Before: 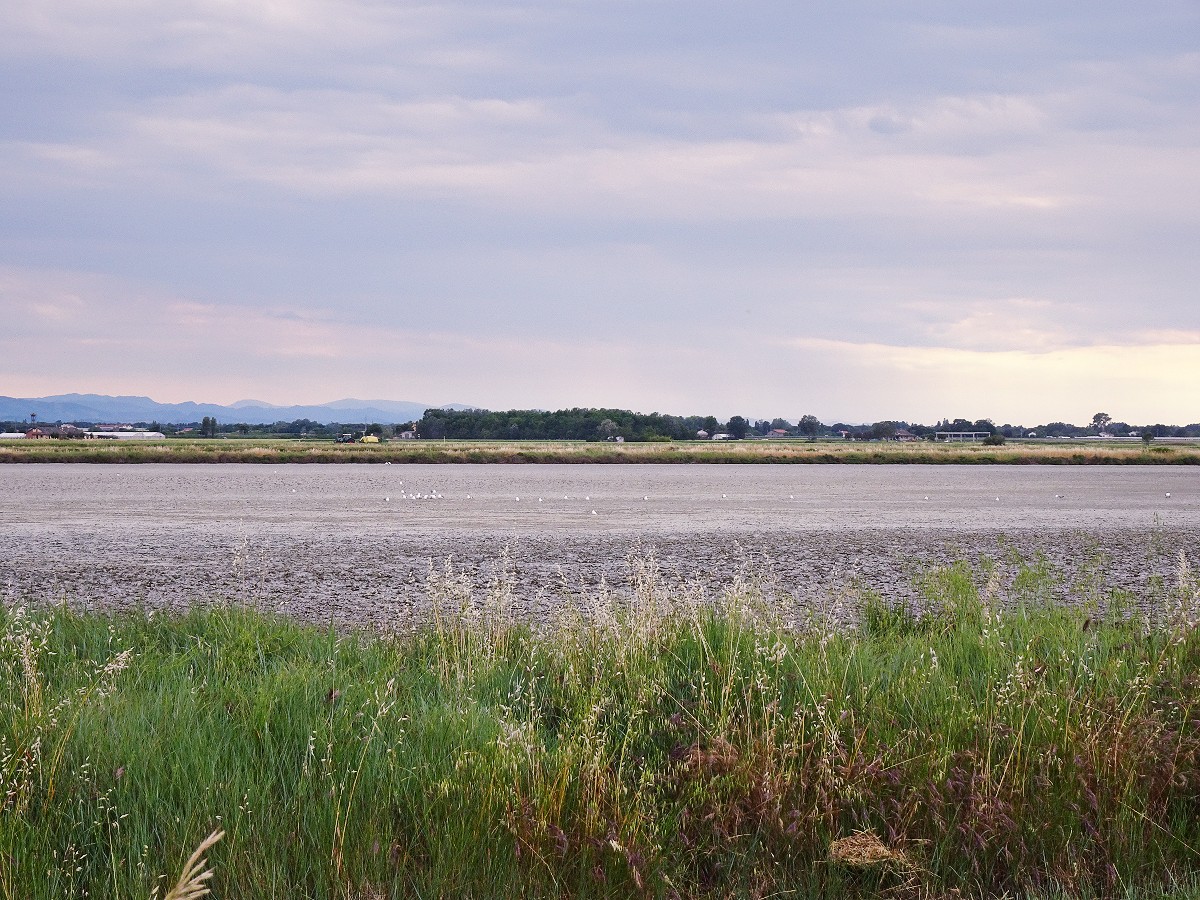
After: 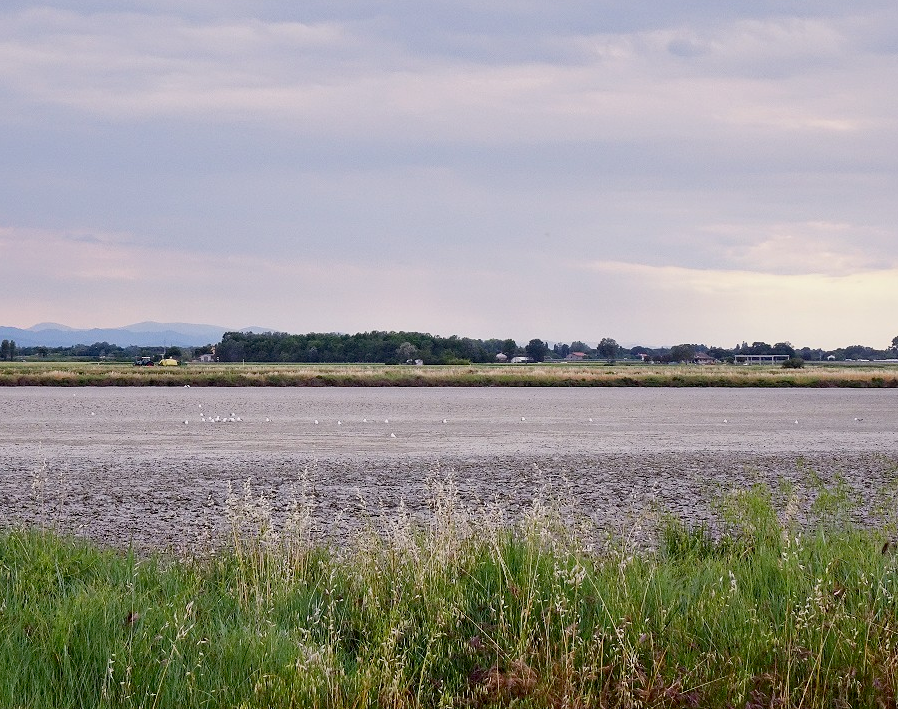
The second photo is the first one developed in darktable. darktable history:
exposure: black level correction 0.009, exposure -0.159 EV, compensate highlight preservation false
crop: left 16.768%, top 8.653%, right 8.362%, bottom 12.485%
